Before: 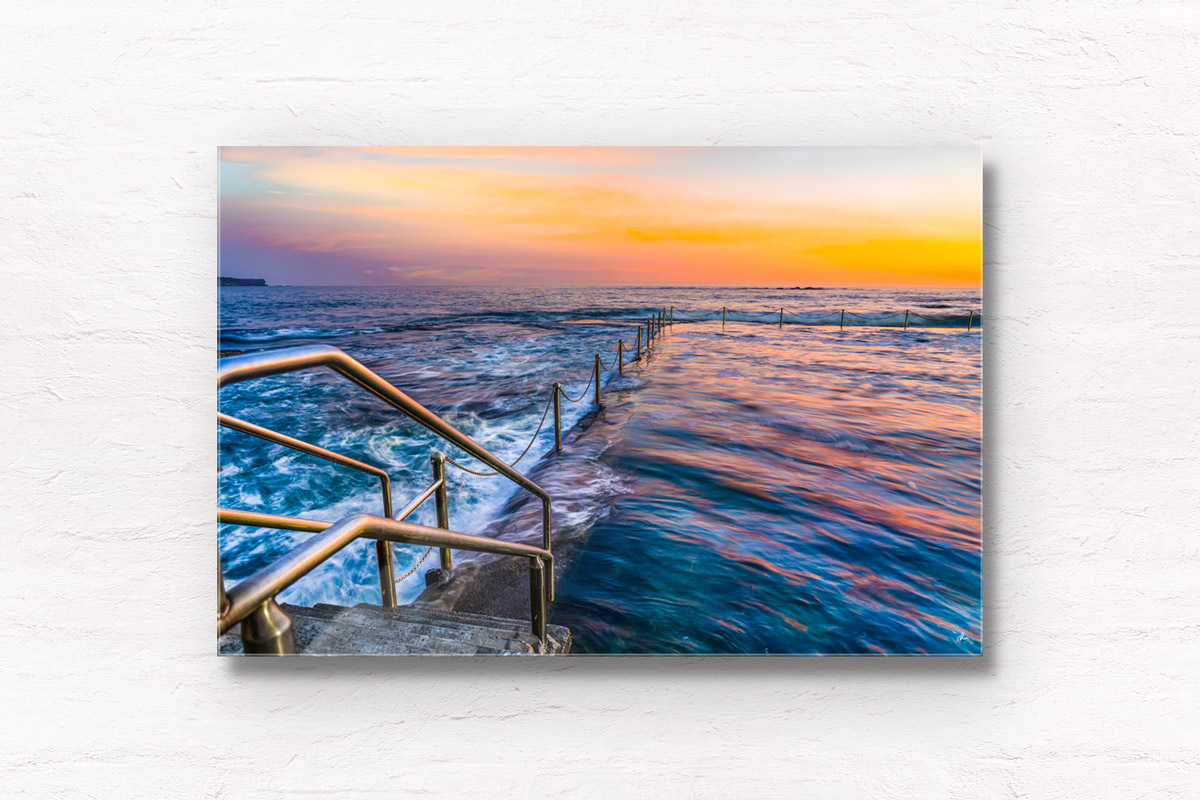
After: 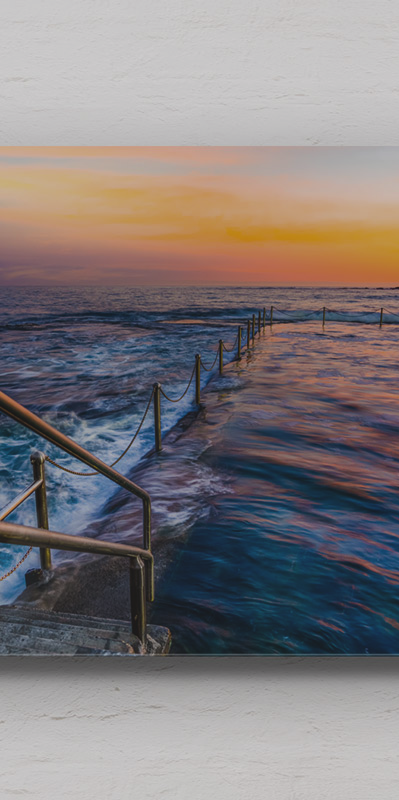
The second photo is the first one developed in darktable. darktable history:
exposure: black level correction -0.016, exposure -1.018 EV, compensate highlight preservation false
crop: left 33.36%, right 33.36%
tone equalizer: -8 EV -0.001 EV, -7 EV 0.001 EV, -6 EV -0.002 EV, -5 EV -0.003 EV, -4 EV -0.062 EV, -3 EV -0.222 EV, -2 EV -0.267 EV, -1 EV 0.105 EV, +0 EV 0.303 EV
